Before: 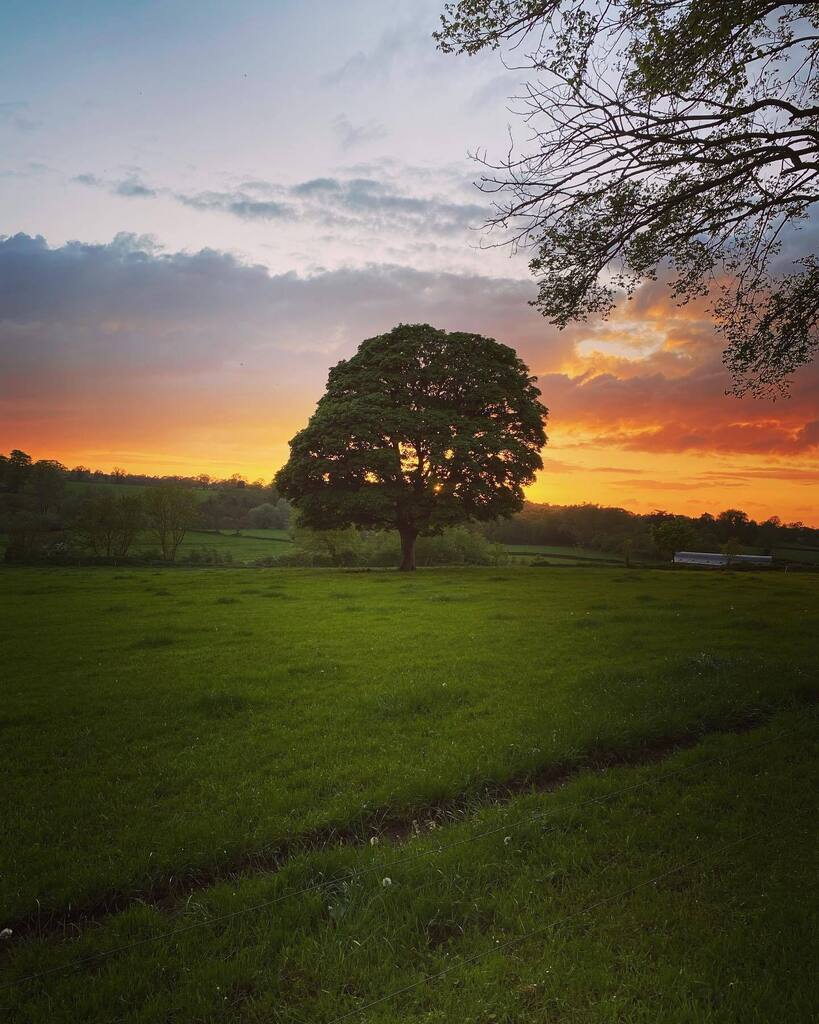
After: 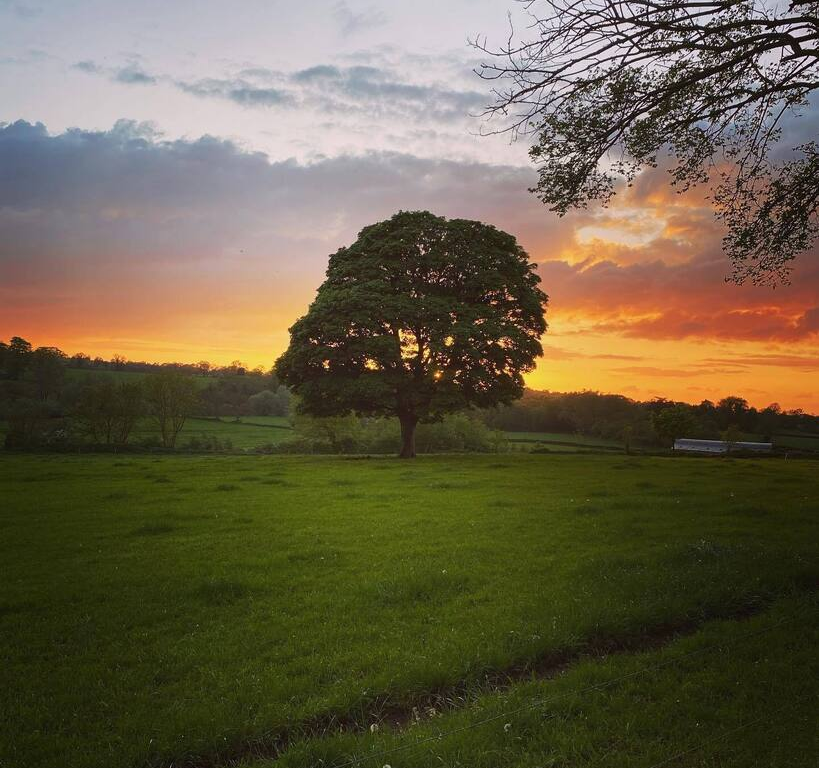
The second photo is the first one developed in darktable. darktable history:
tone equalizer: smoothing diameter 2.03%, edges refinement/feathering 23.93, mask exposure compensation -1.57 EV, filter diffusion 5
crop: top 11.052%, bottom 13.894%
